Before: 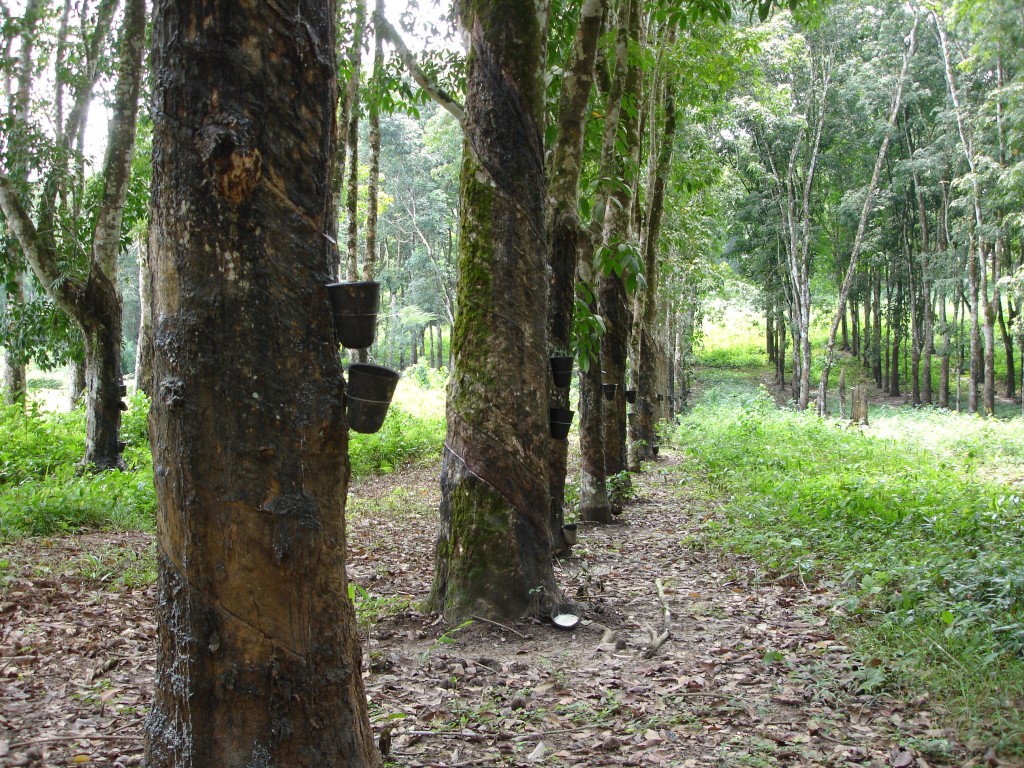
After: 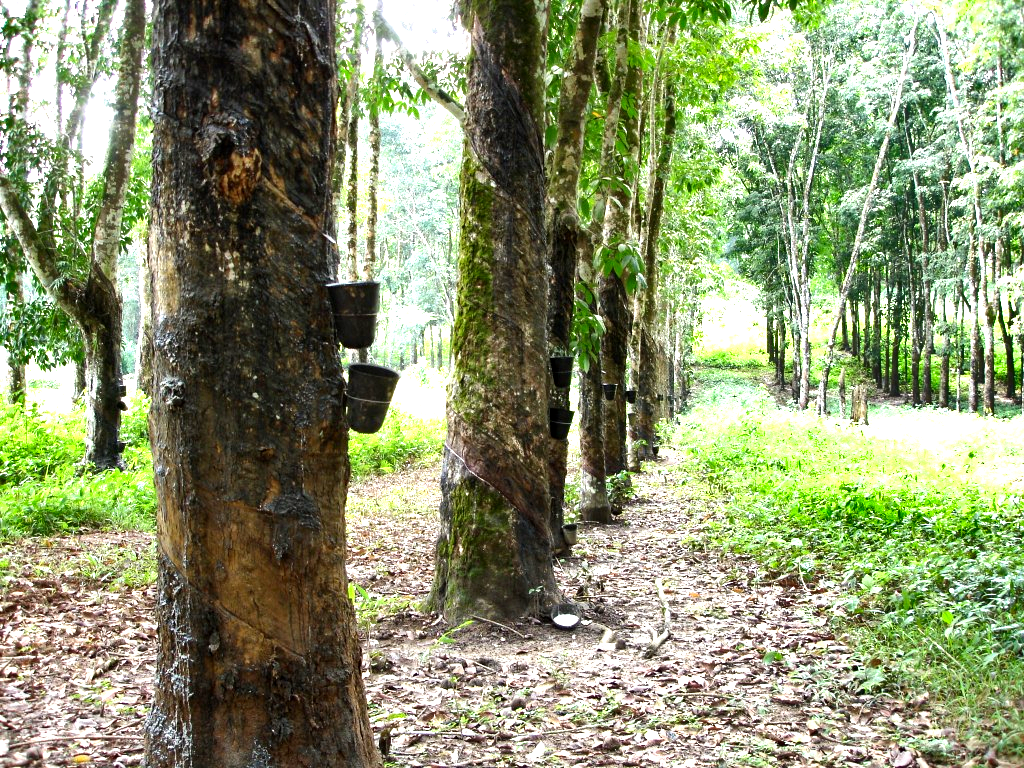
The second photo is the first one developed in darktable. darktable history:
shadows and highlights: shadows 24.82, highlights -44.46, soften with gaussian
exposure: black level correction 0.06, exposure 0.62 EV
